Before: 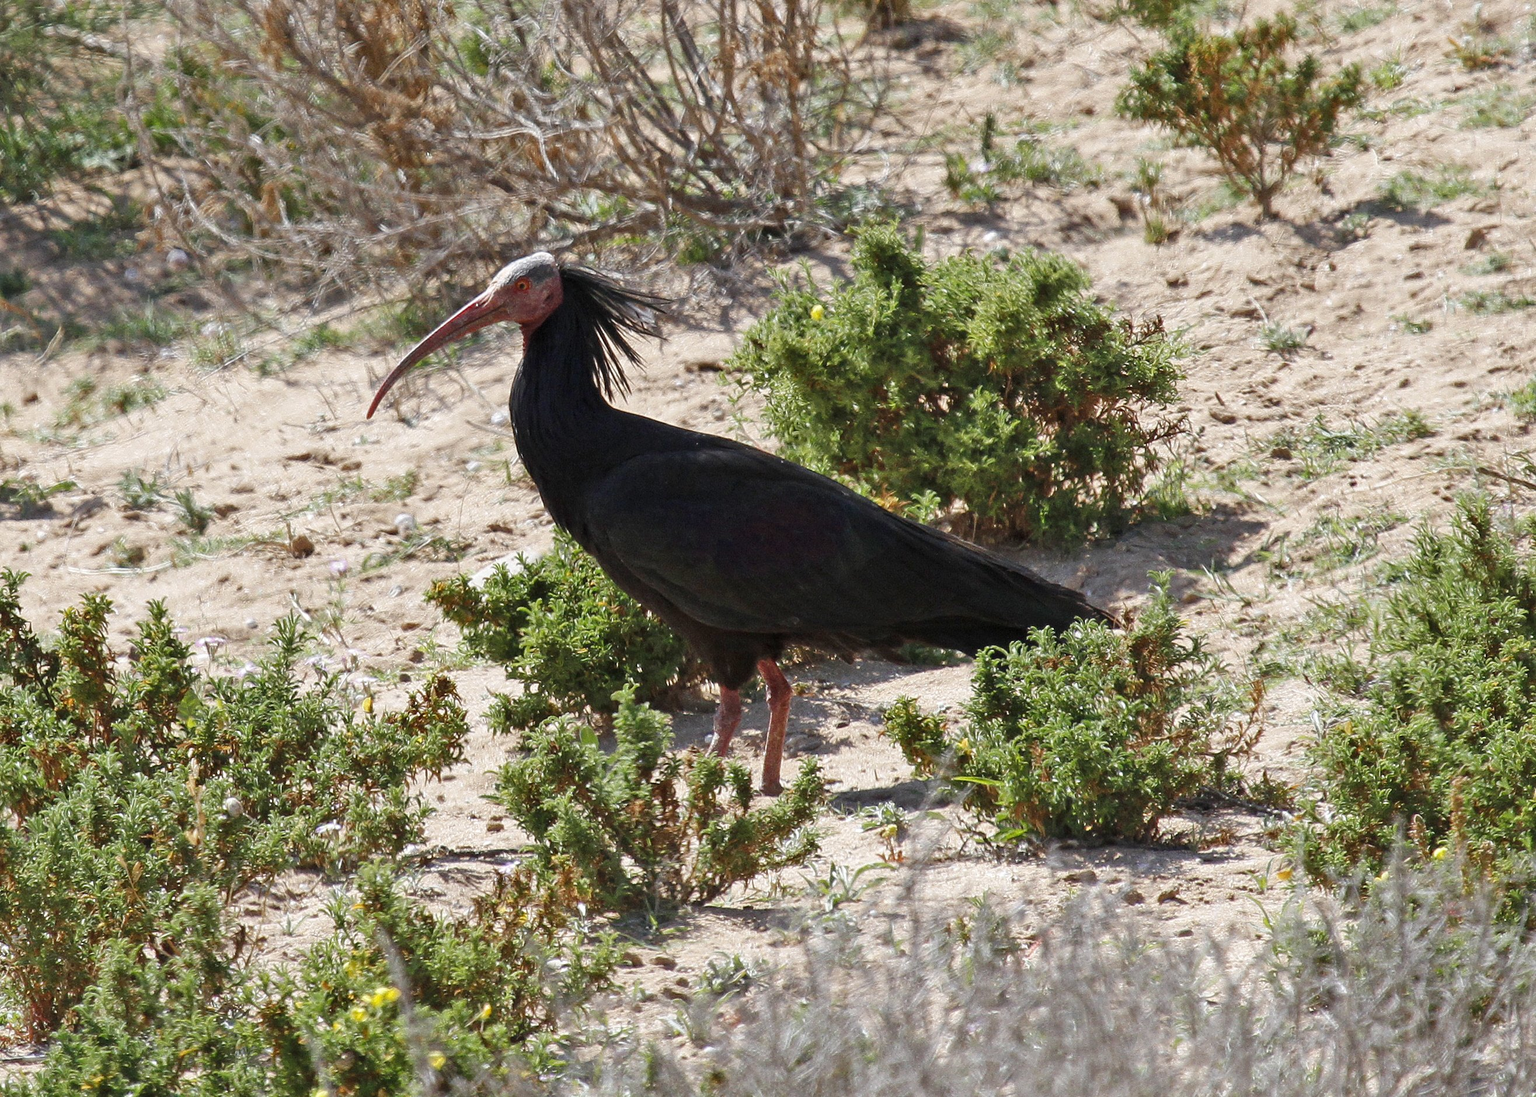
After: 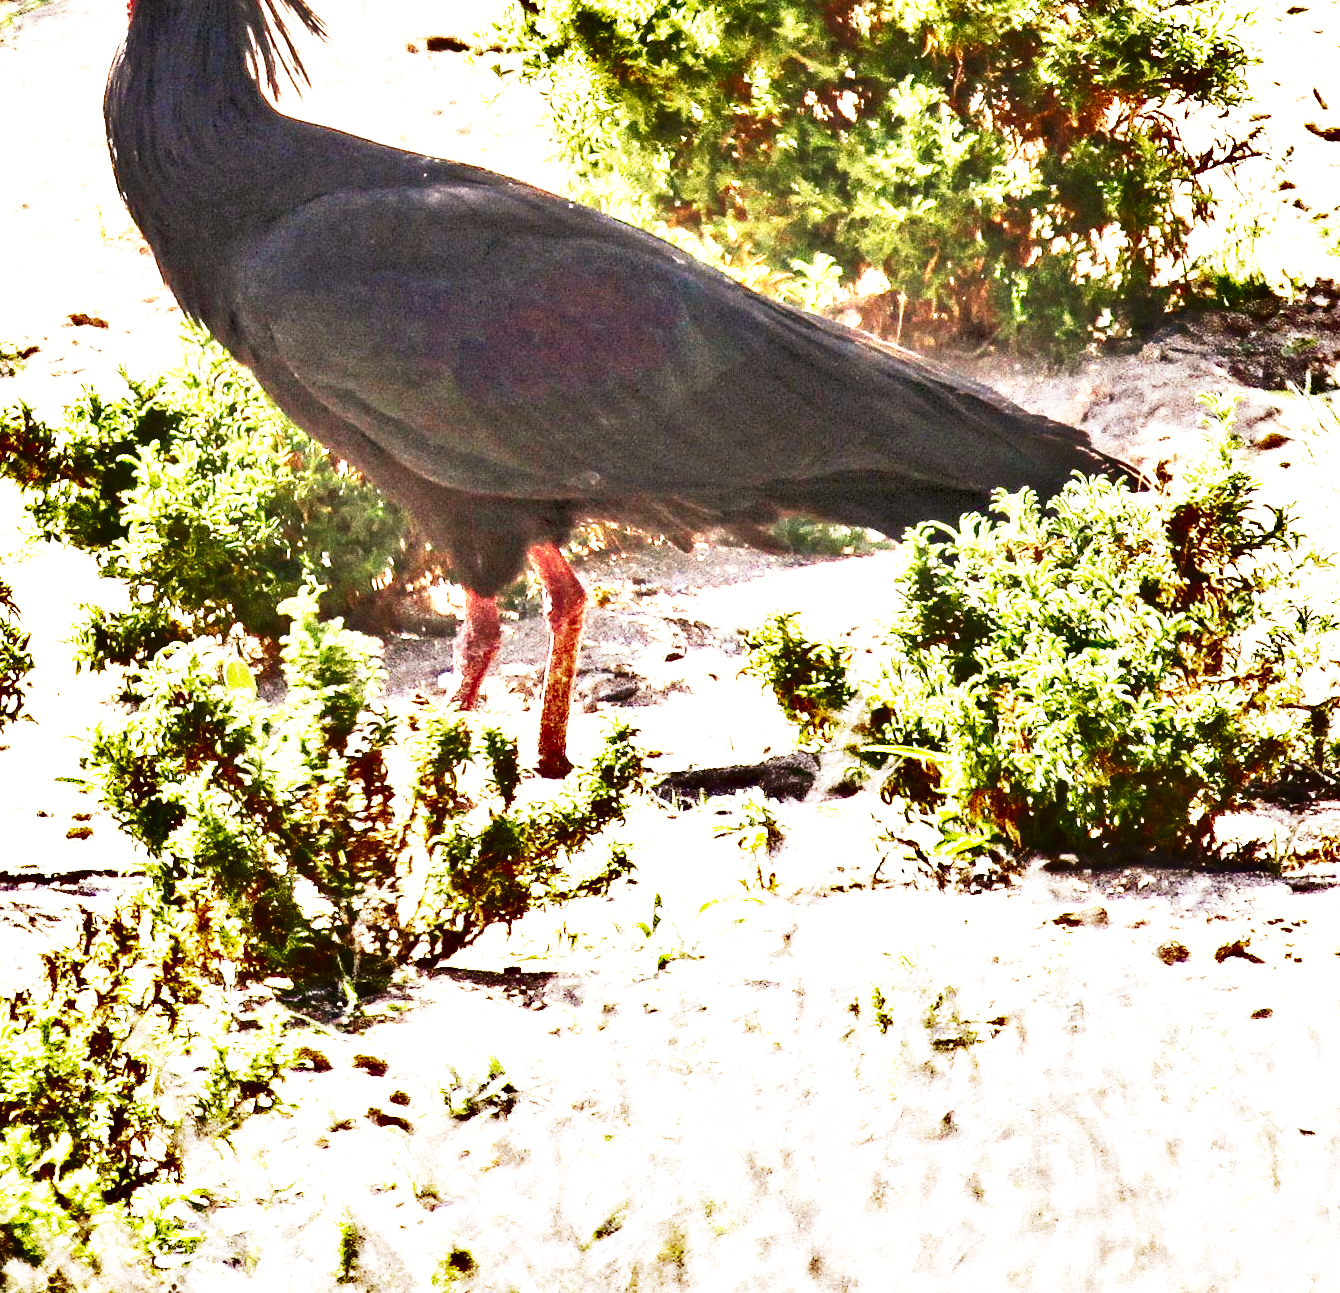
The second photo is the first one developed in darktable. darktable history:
white balance: red 1.127, blue 0.943
tone equalizer: on, module defaults
exposure: black level correction 0.001, exposure 1.735 EV, compensate highlight preservation false
base curve: curves: ch0 [(0, 0) (0.495, 0.917) (1, 1)], preserve colors none
shadows and highlights: shadows 19.13, highlights -83.41, soften with gaussian
crop and rotate: left 29.237%, top 31.152%, right 19.807%
